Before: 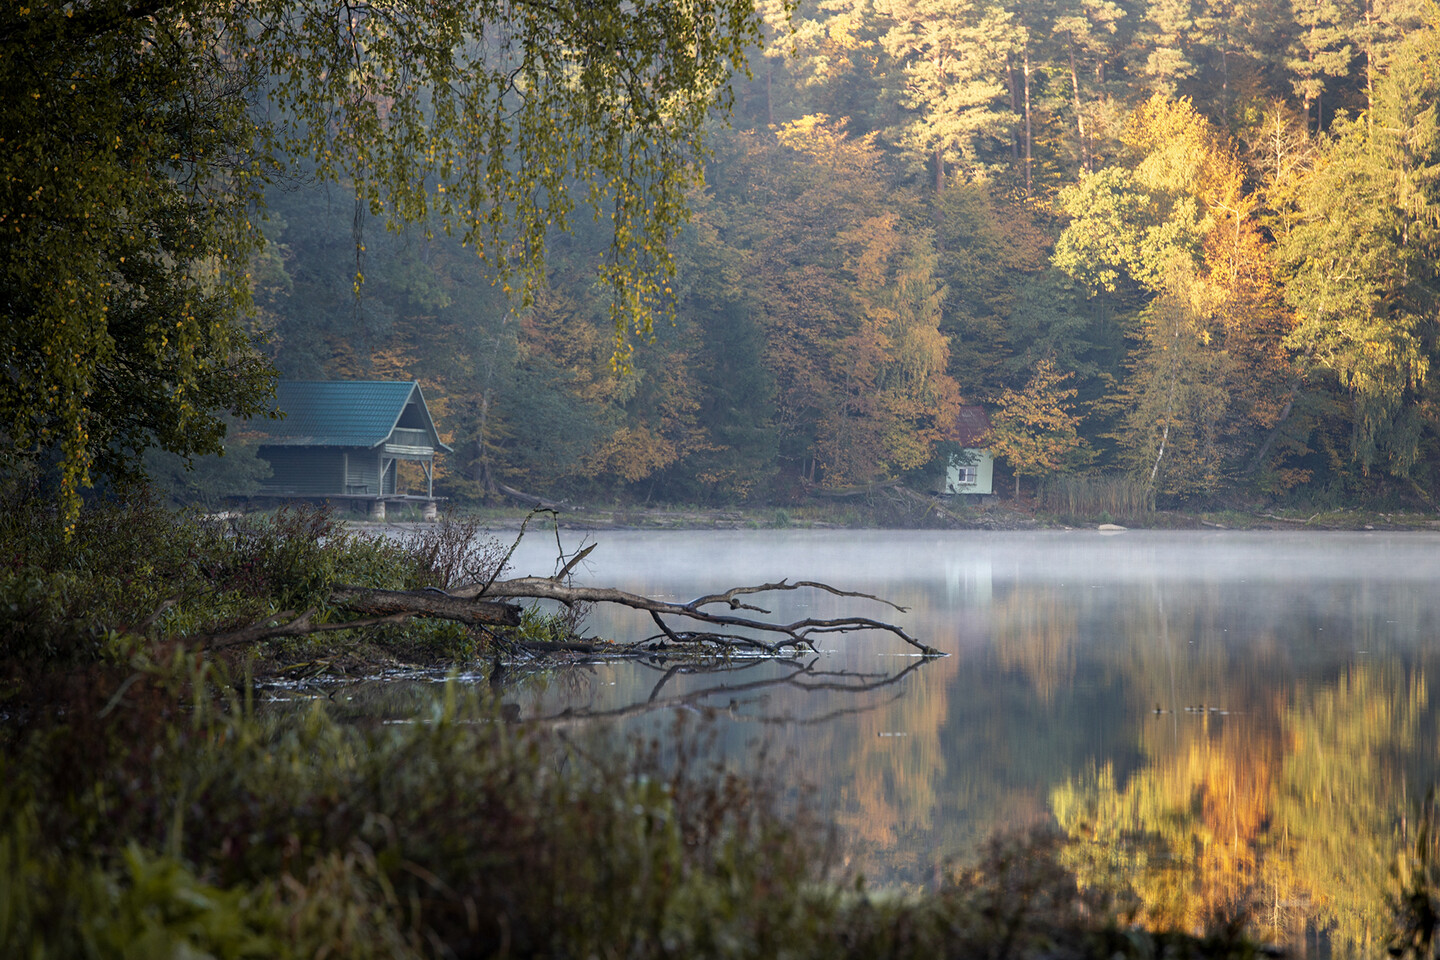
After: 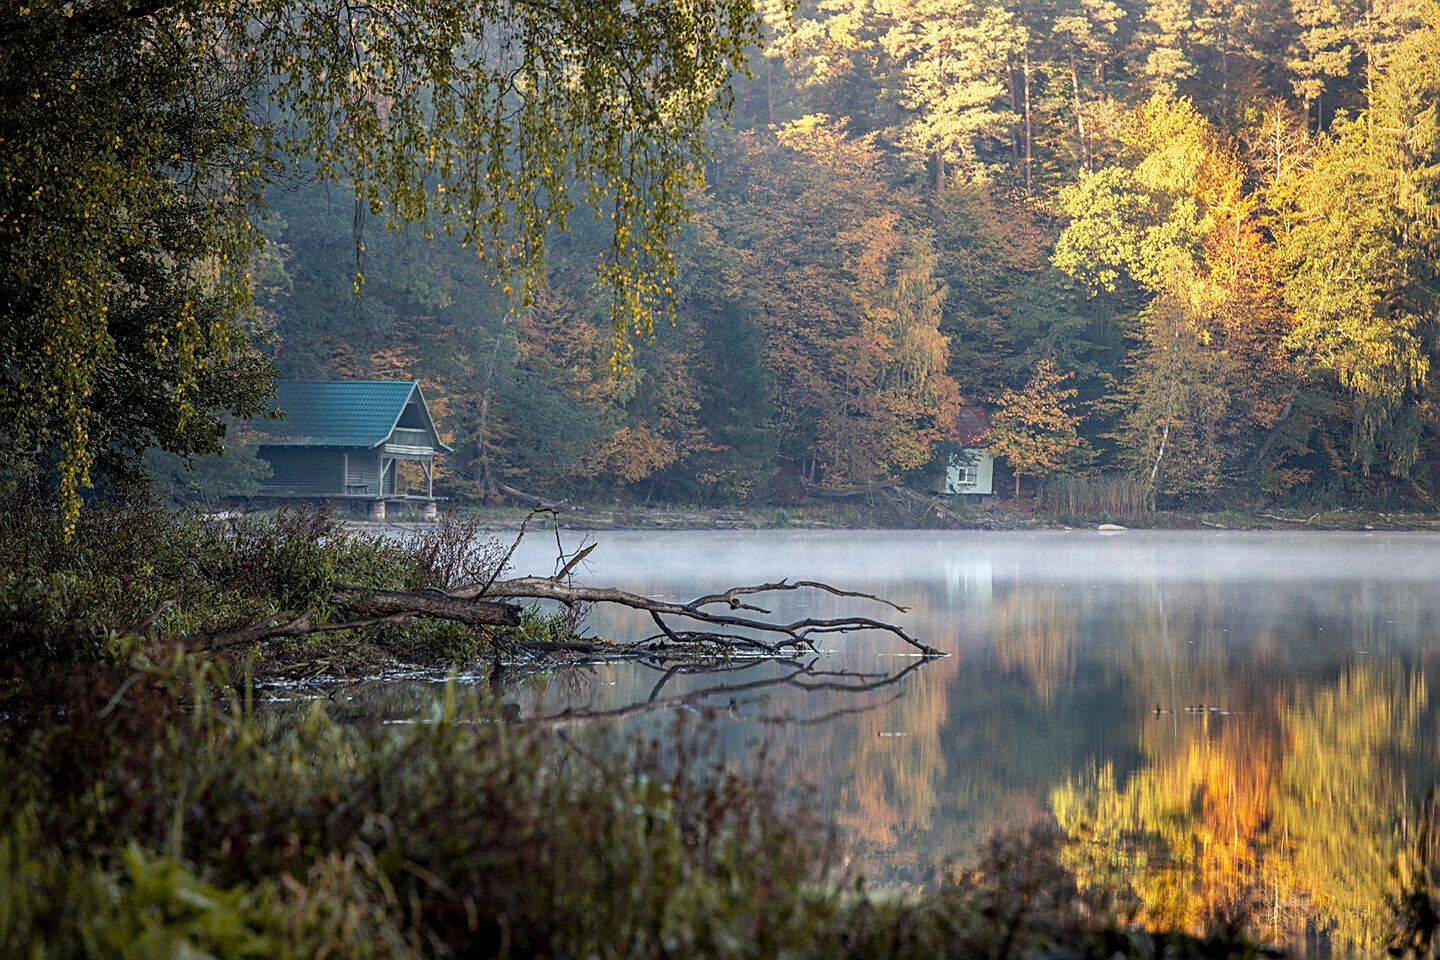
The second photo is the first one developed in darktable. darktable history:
local contrast: on, module defaults
sharpen: on, module defaults
shadows and highlights: radius 127.26, shadows 30.26, highlights -30.7, highlights color adjustment 45.44%, low approximation 0.01, soften with gaussian
